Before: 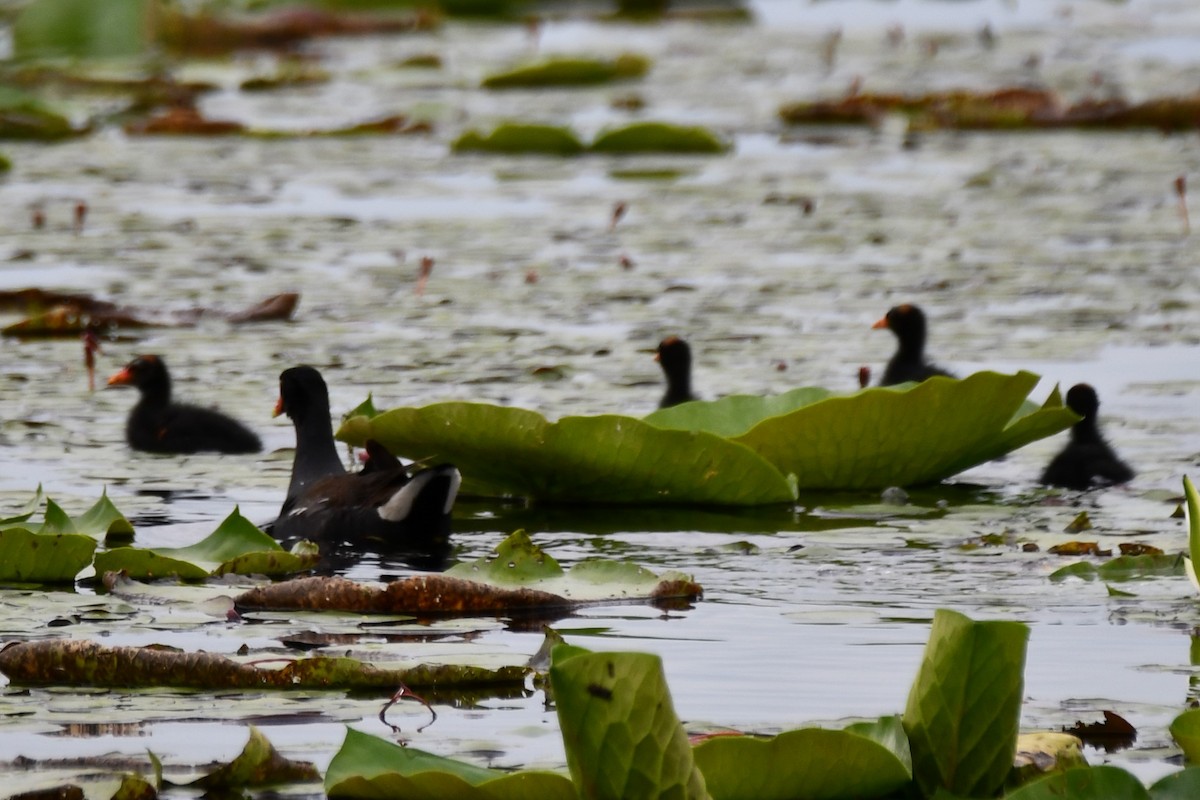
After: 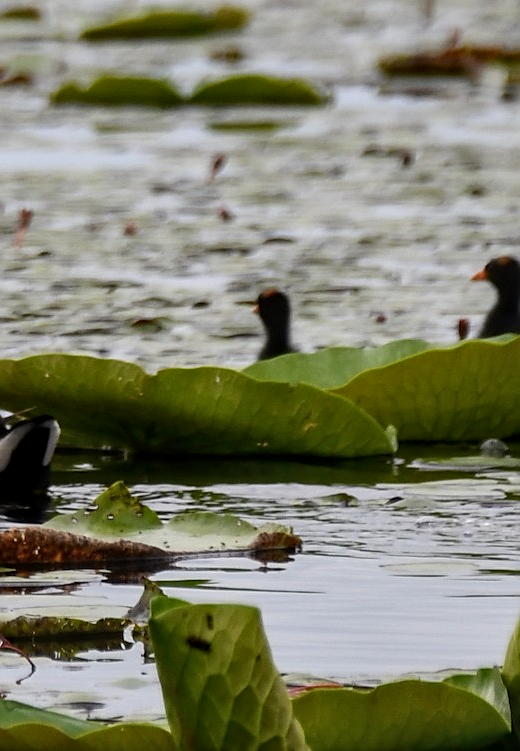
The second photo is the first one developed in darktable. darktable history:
sharpen: on, module defaults
local contrast: on, module defaults
crop: left 33.452%, top 6.025%, right 23.155%
